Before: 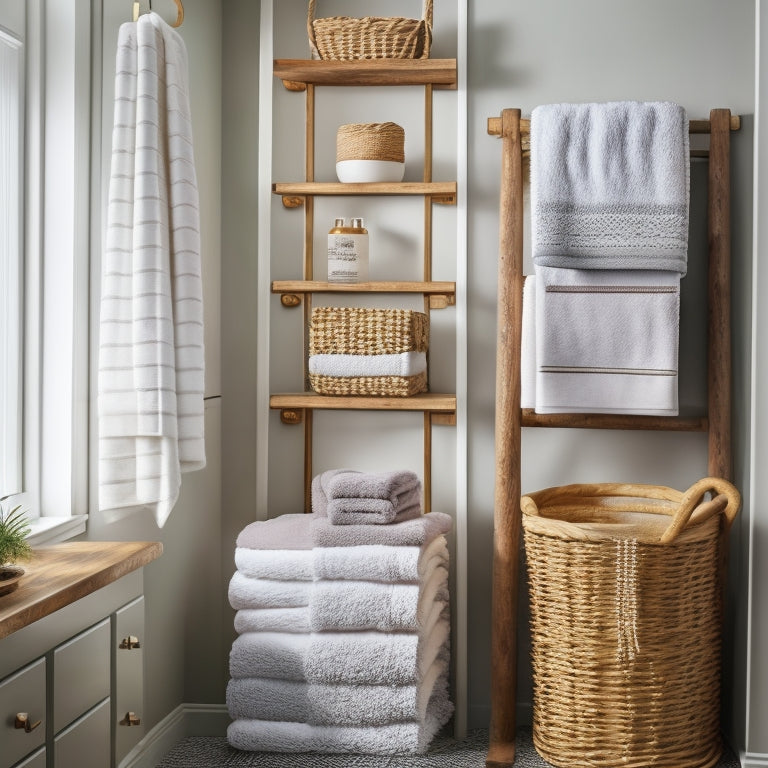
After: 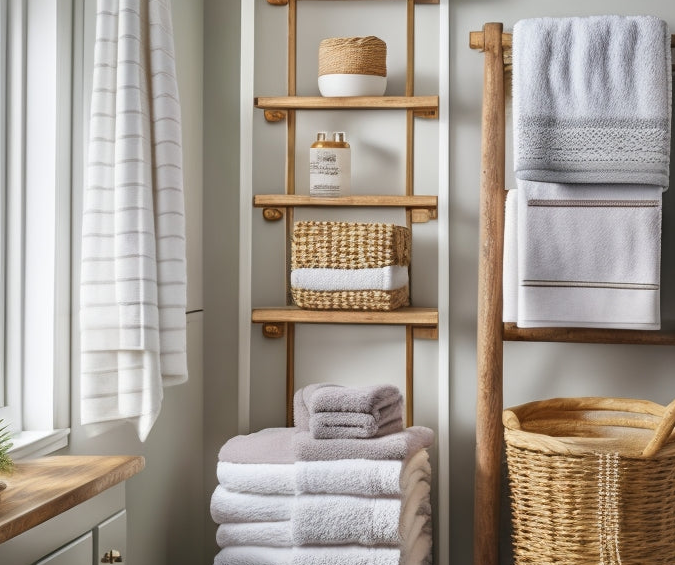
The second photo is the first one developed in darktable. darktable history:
rgb levels: preserve colors max RGB
crop and rotate: left 2.425%, top 11.305%, right 9.6%, bottom 15.08%
